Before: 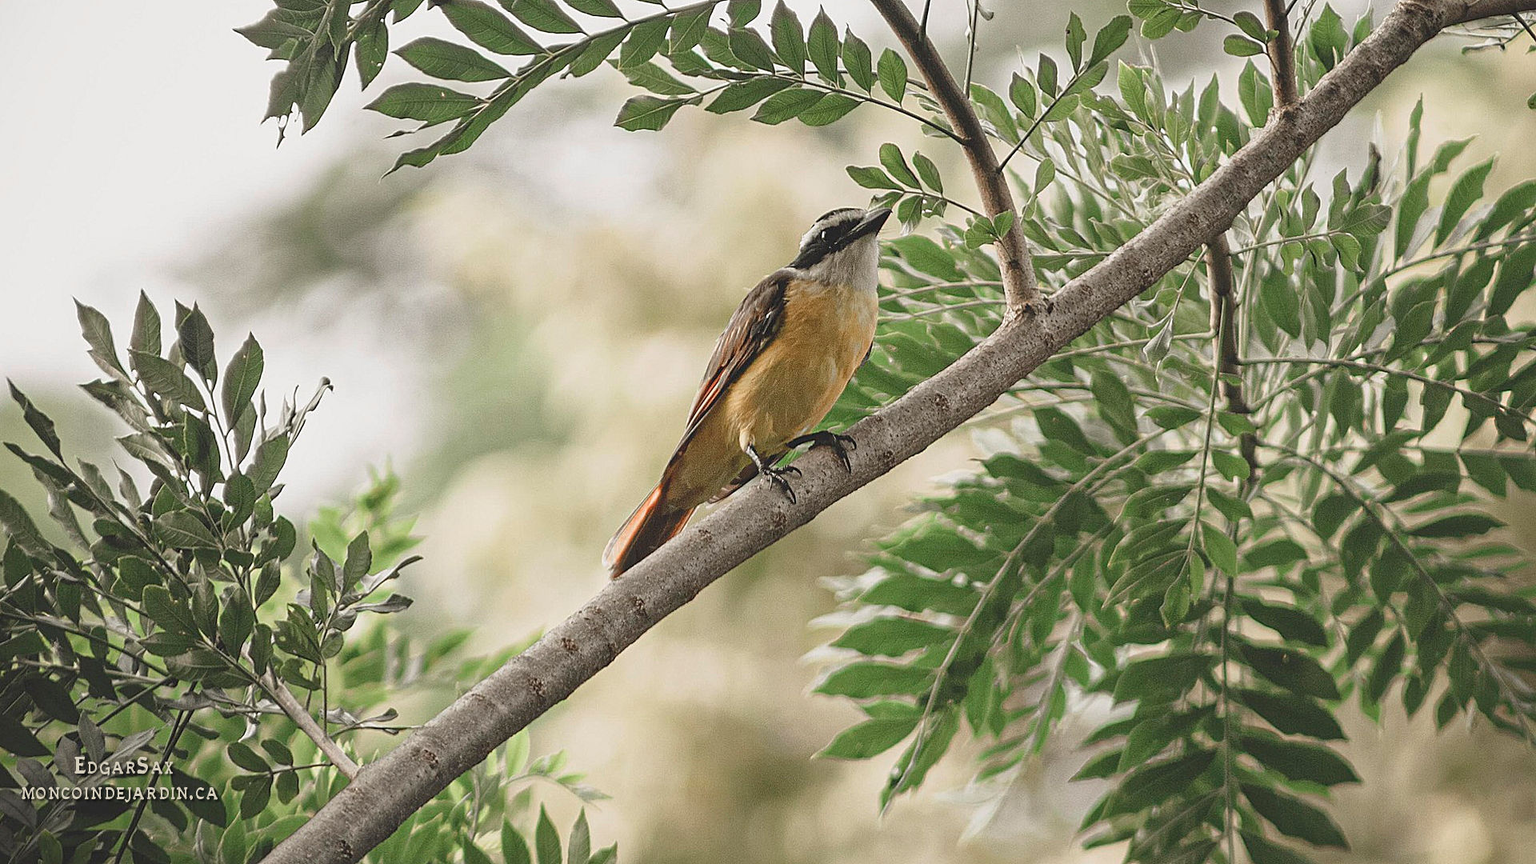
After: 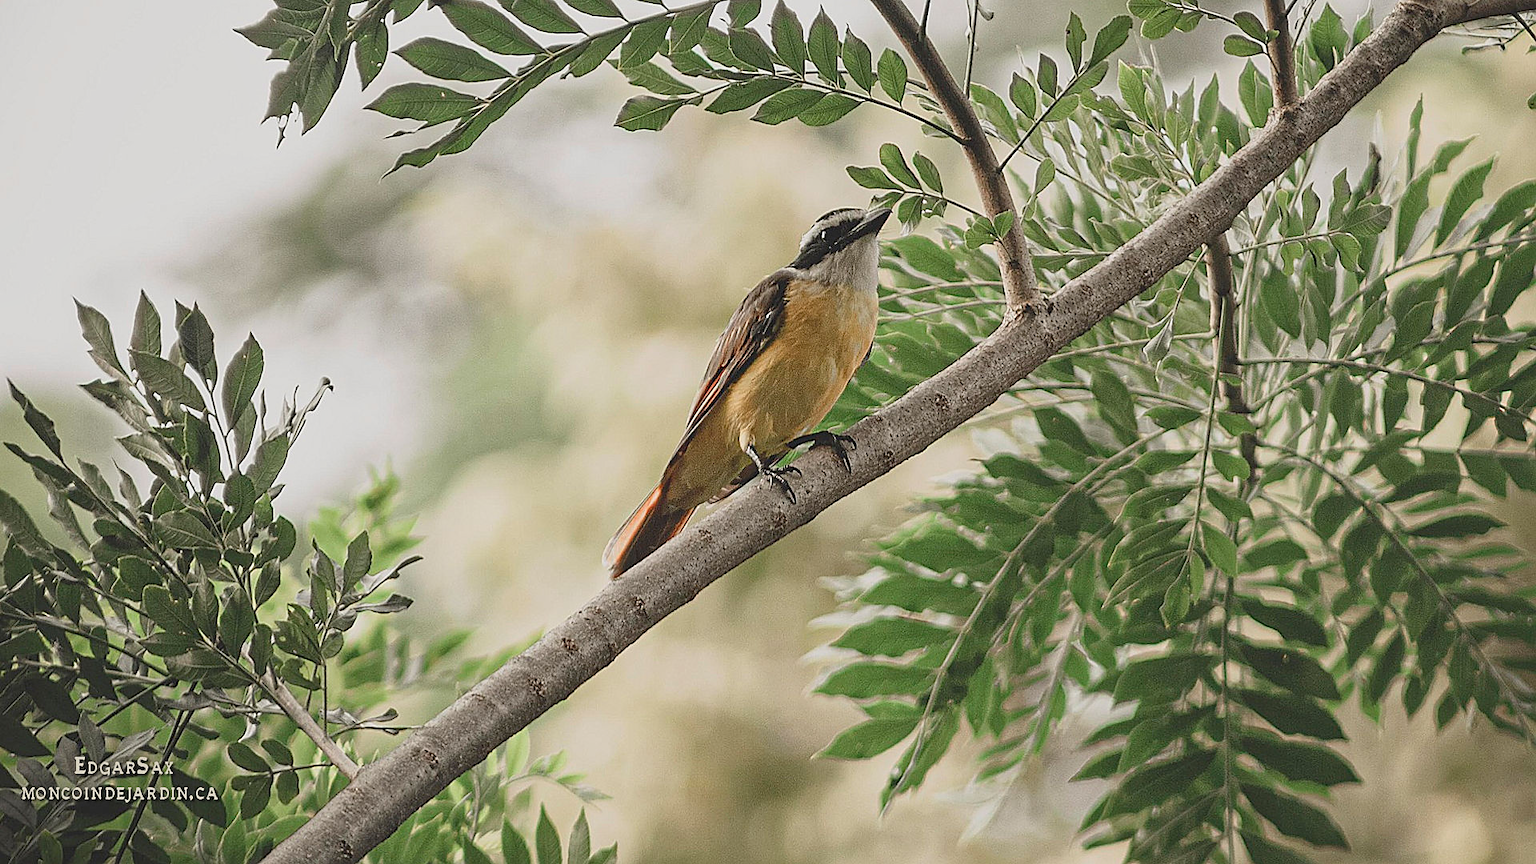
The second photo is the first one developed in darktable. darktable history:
tone equalizer: -8 EV -0.001 EV, -7 EV 0.003 EV, -6 EV -0.036 EV, -5 EV 0.01 EV, -4 EV -0.025 EV, -3 EV 0.008 EV, -2 EV -0.078 EV, -1 EV -0.286 EV, +0 EV -0.595 EV, edges refinement/feathering 500, mask exposure compensation -1.57 EV, preserve details guided filter
sharpen: radius 1.594, amount 0.375, threshold 1.14
haze removal: strength 0.033, distance 0.244, compatibility mode true, adaptive false
